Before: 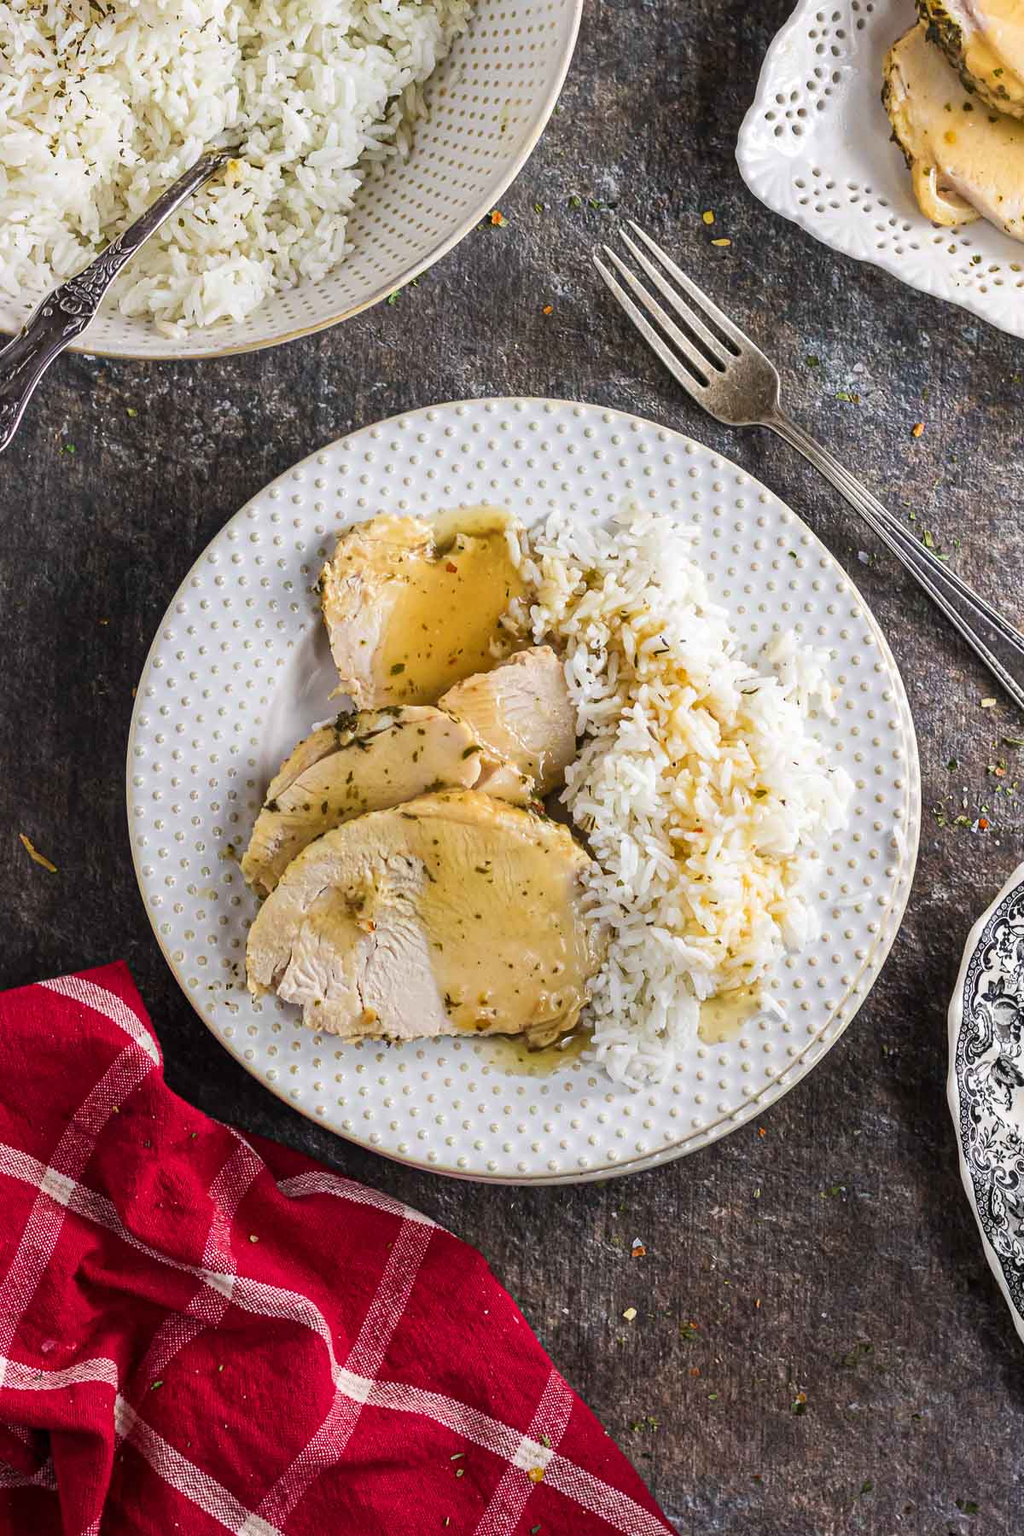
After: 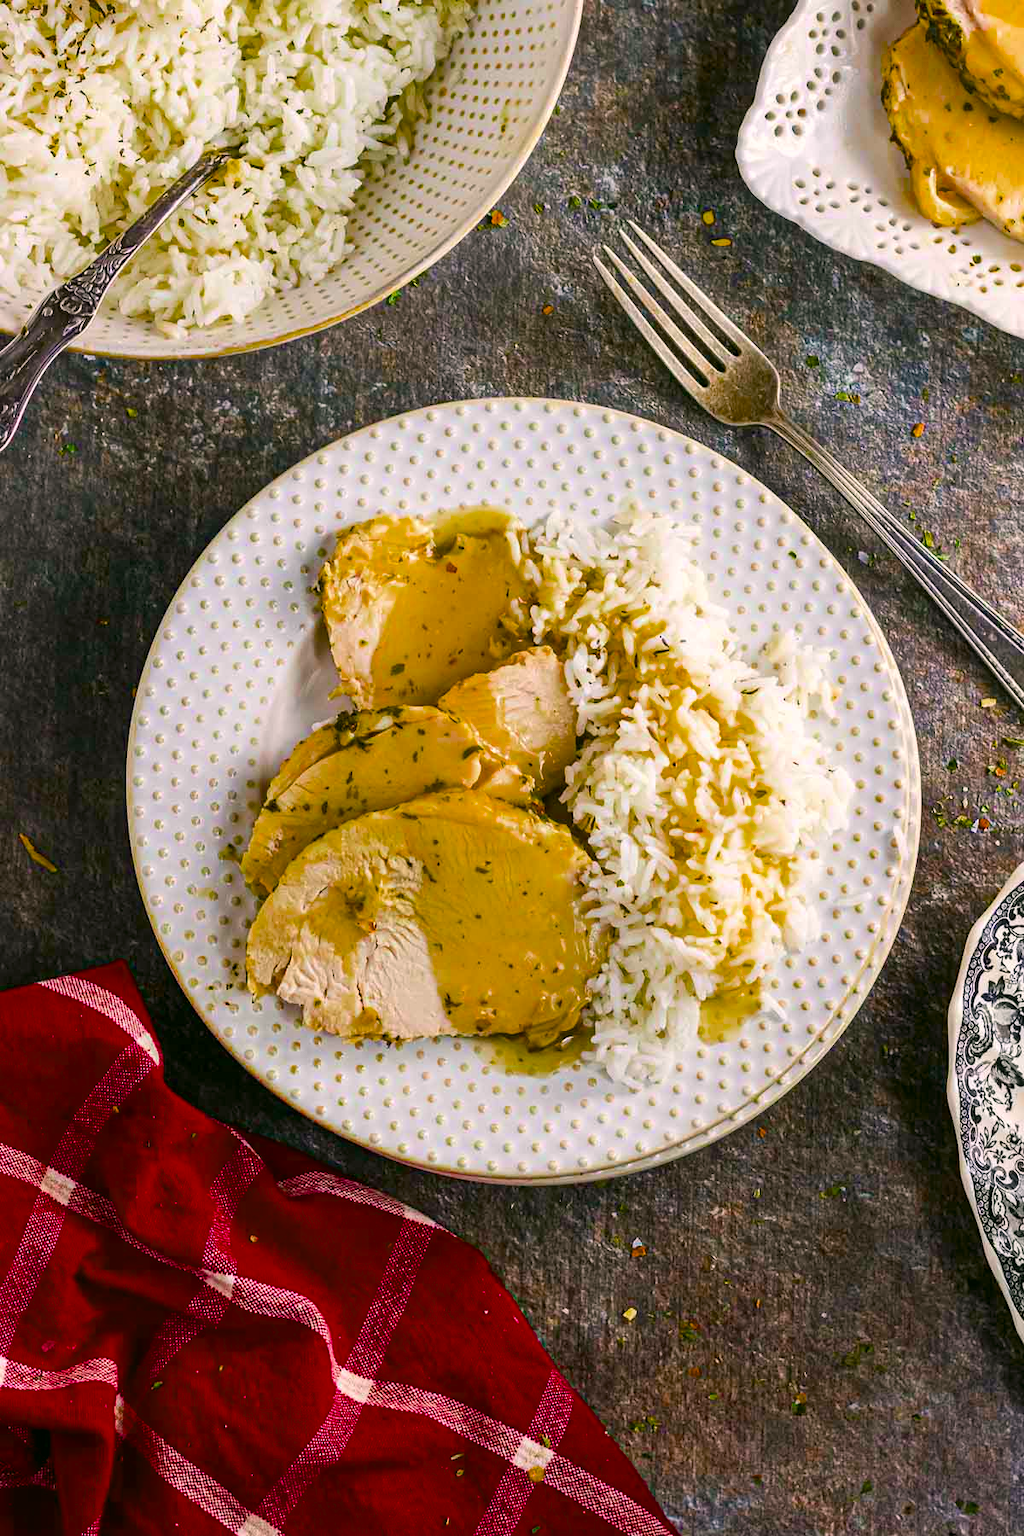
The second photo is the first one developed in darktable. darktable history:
color correction: highlights a* 4.53, highlights b* 4.94, shadows a* -7.51, shadows b* 4.58
color balance rgb: linear chroma grading › shadows 10.719%, linear chroma grading › highlights 10.571%, linear chroma grading › global chroma 15.423%, linear chroma grading › mid-tones 14.651%, perceptual saturation grading › global saturation 29.718%, global vibrance 16.165%, saturation formula JzAzBz (2021)
